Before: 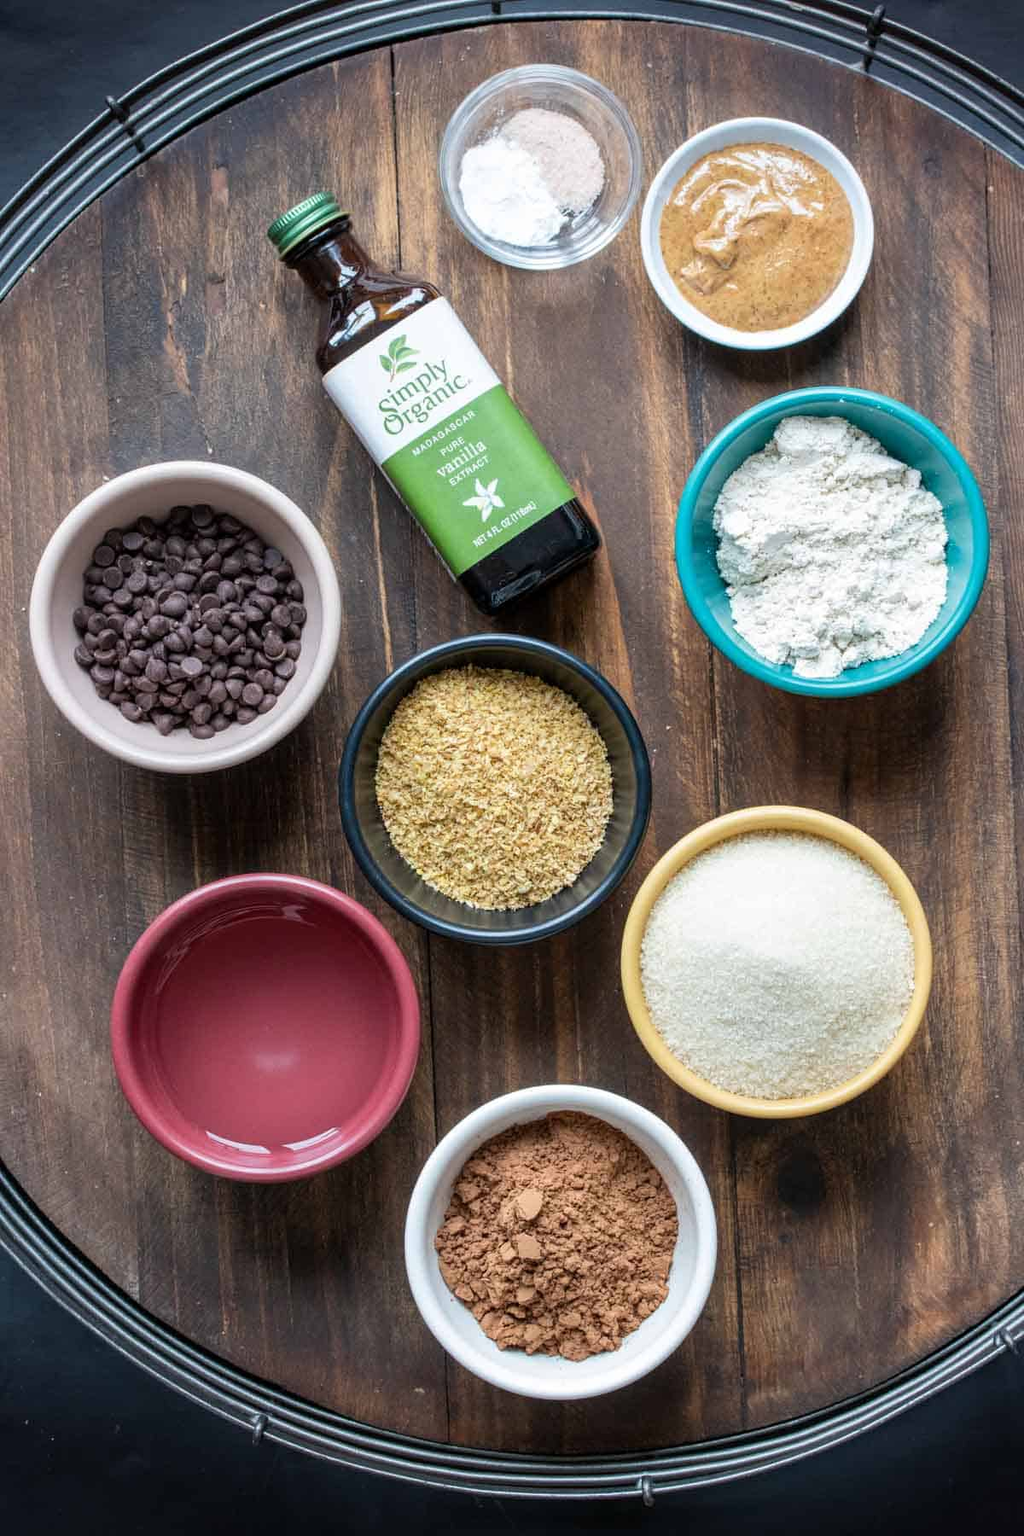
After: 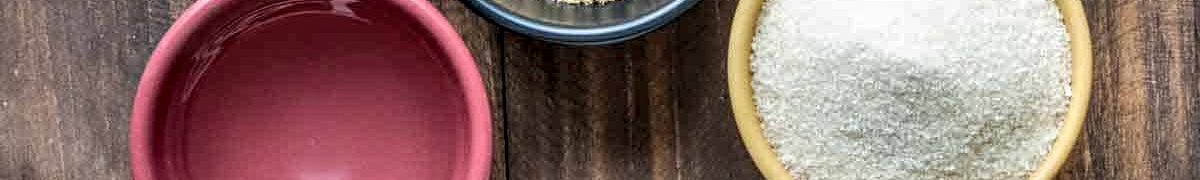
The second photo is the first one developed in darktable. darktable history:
shadows and highlights: shadows 52.42, soften with gaussian
local contrast: highlights 20%, detail 150%
crop and rotate: top 59.084%, bottom 30.916%
